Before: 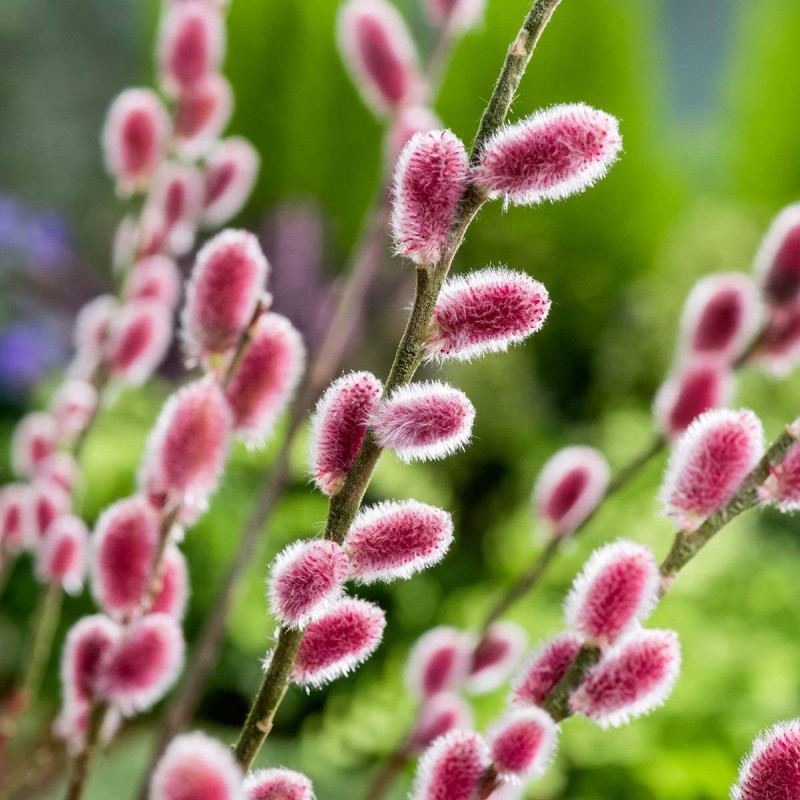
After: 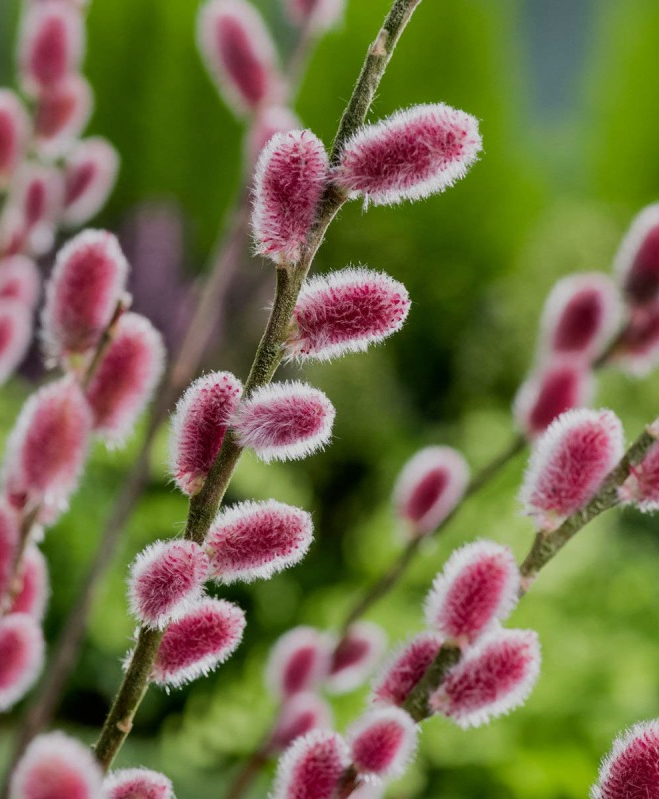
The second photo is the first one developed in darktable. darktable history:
crop: left 17.582%, bottom 0.031%
exposure: exposure -0.582 EV, compensate highlight preservation false
shadows and highlights: soften with gaussian
